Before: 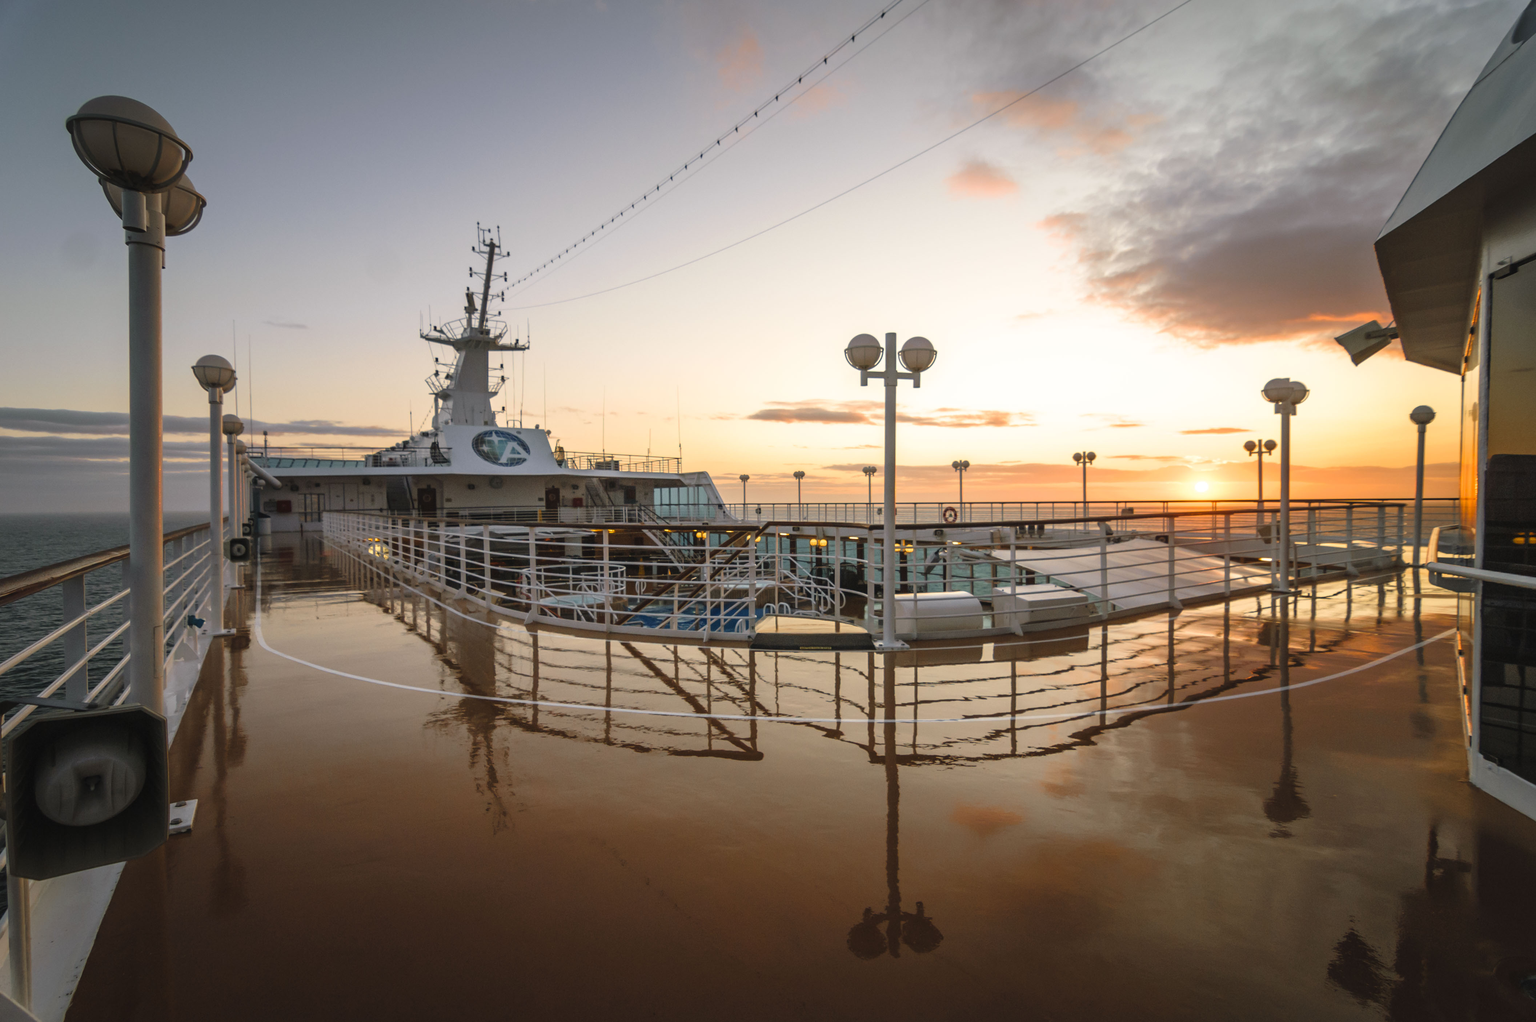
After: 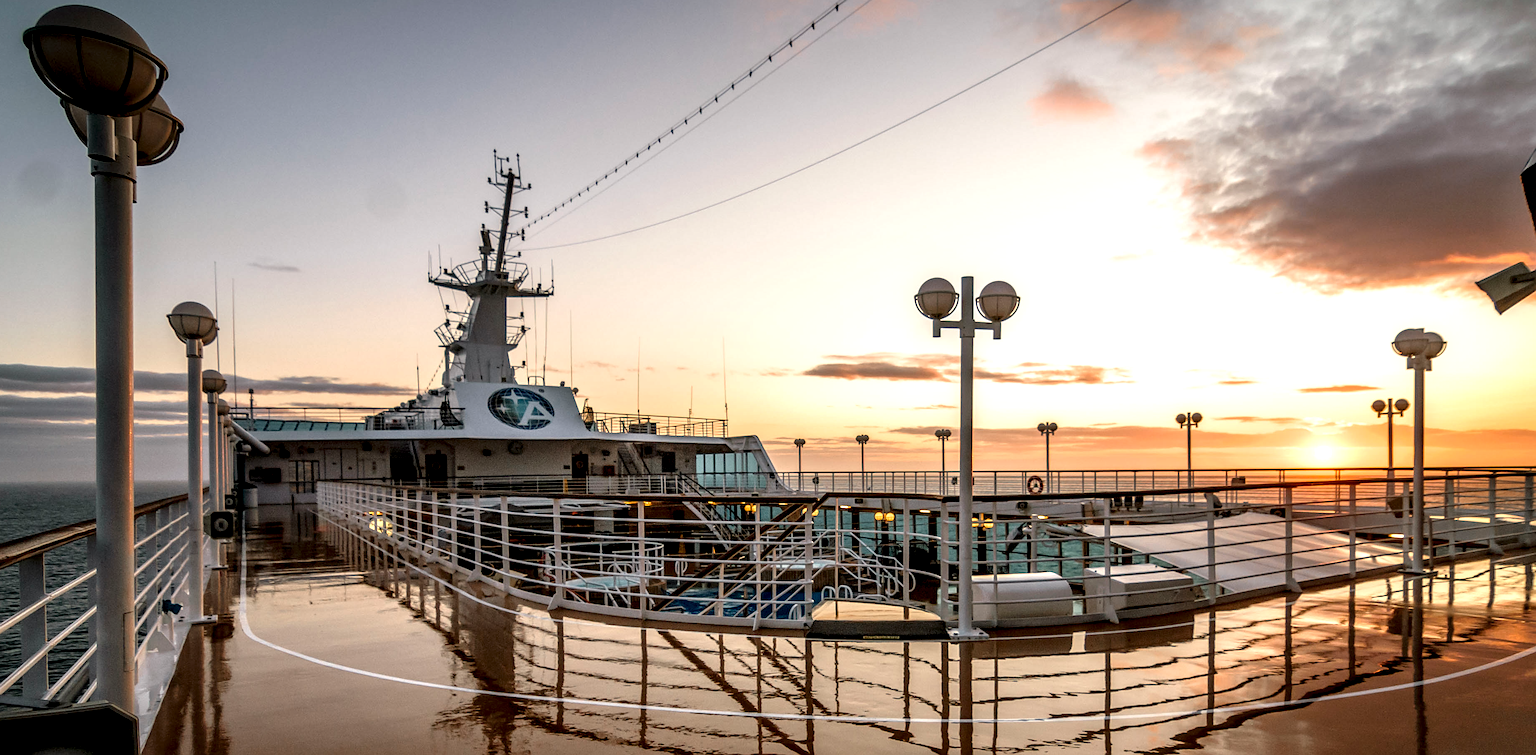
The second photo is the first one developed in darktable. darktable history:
crop: left 3.015%, top 8.969%, right 9.647%, bottom 26.457%
local contrast: highlights 19%, detail 186%
sharpen: amount 0.575
